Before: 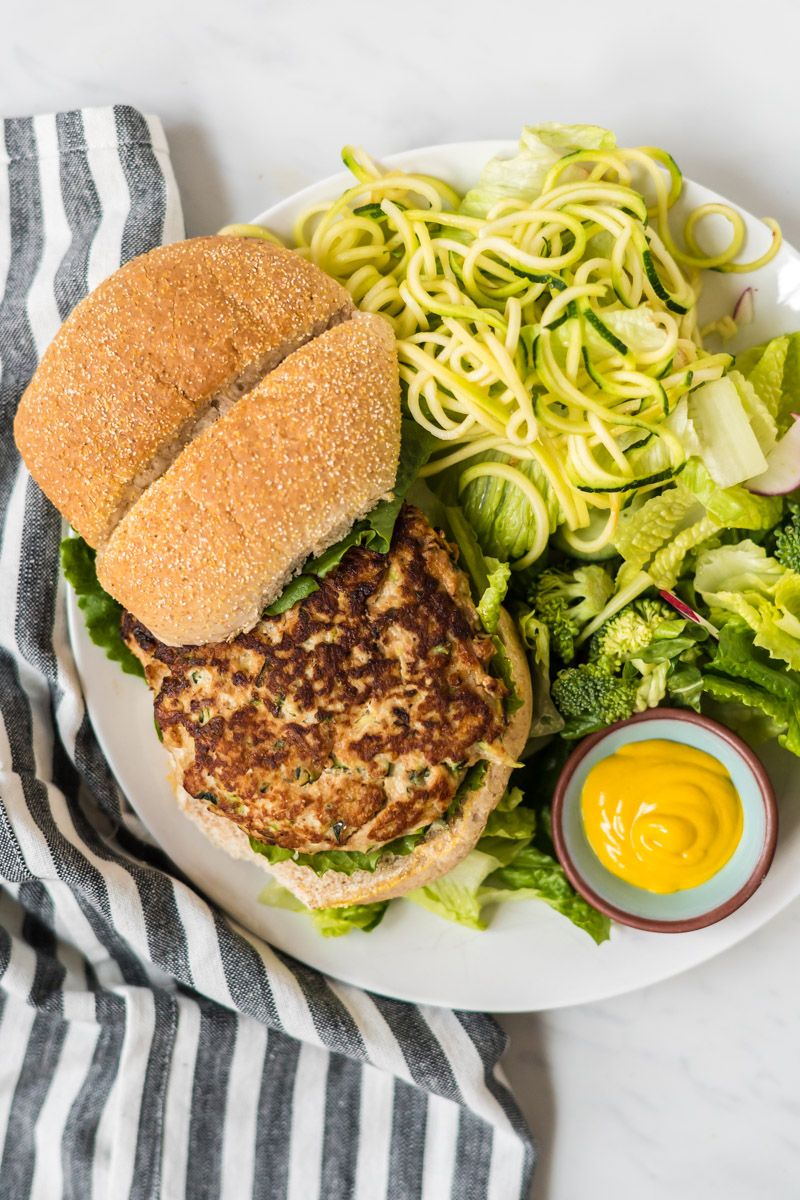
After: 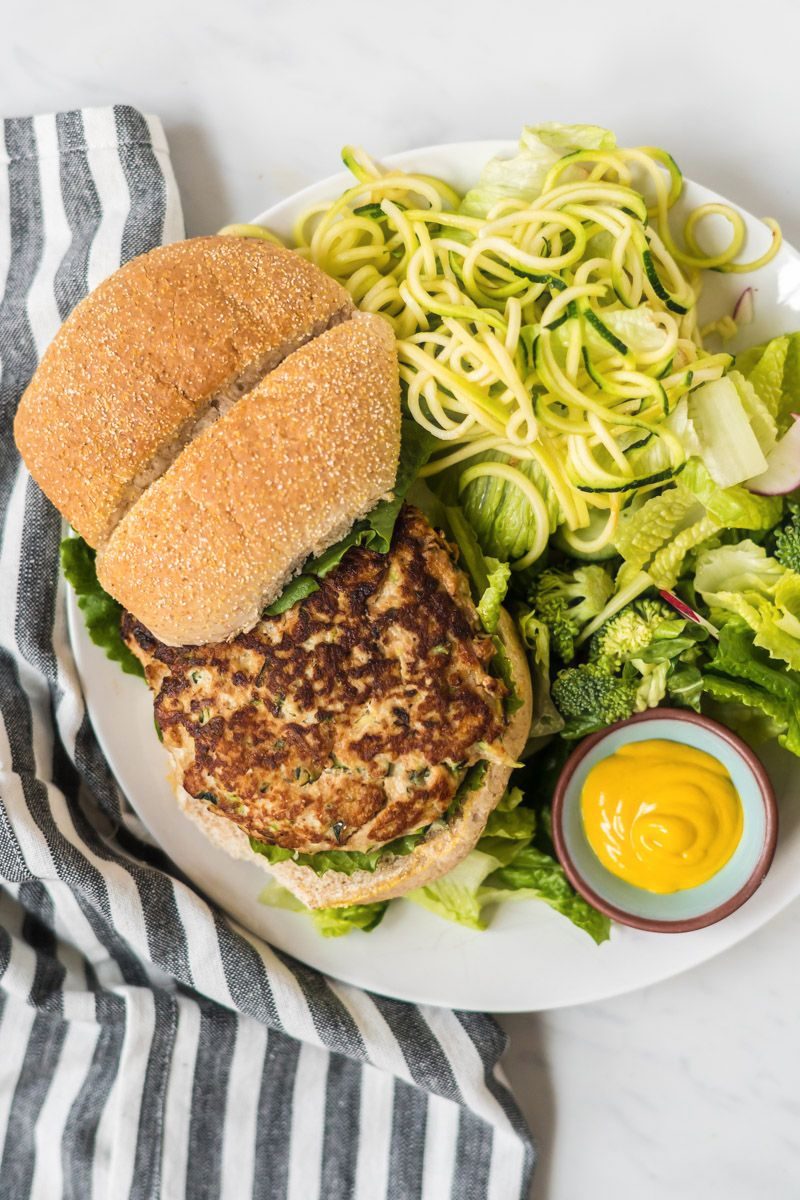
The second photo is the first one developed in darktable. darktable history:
haze removal: strength -0.047, compatibility mode true, adaptive false
